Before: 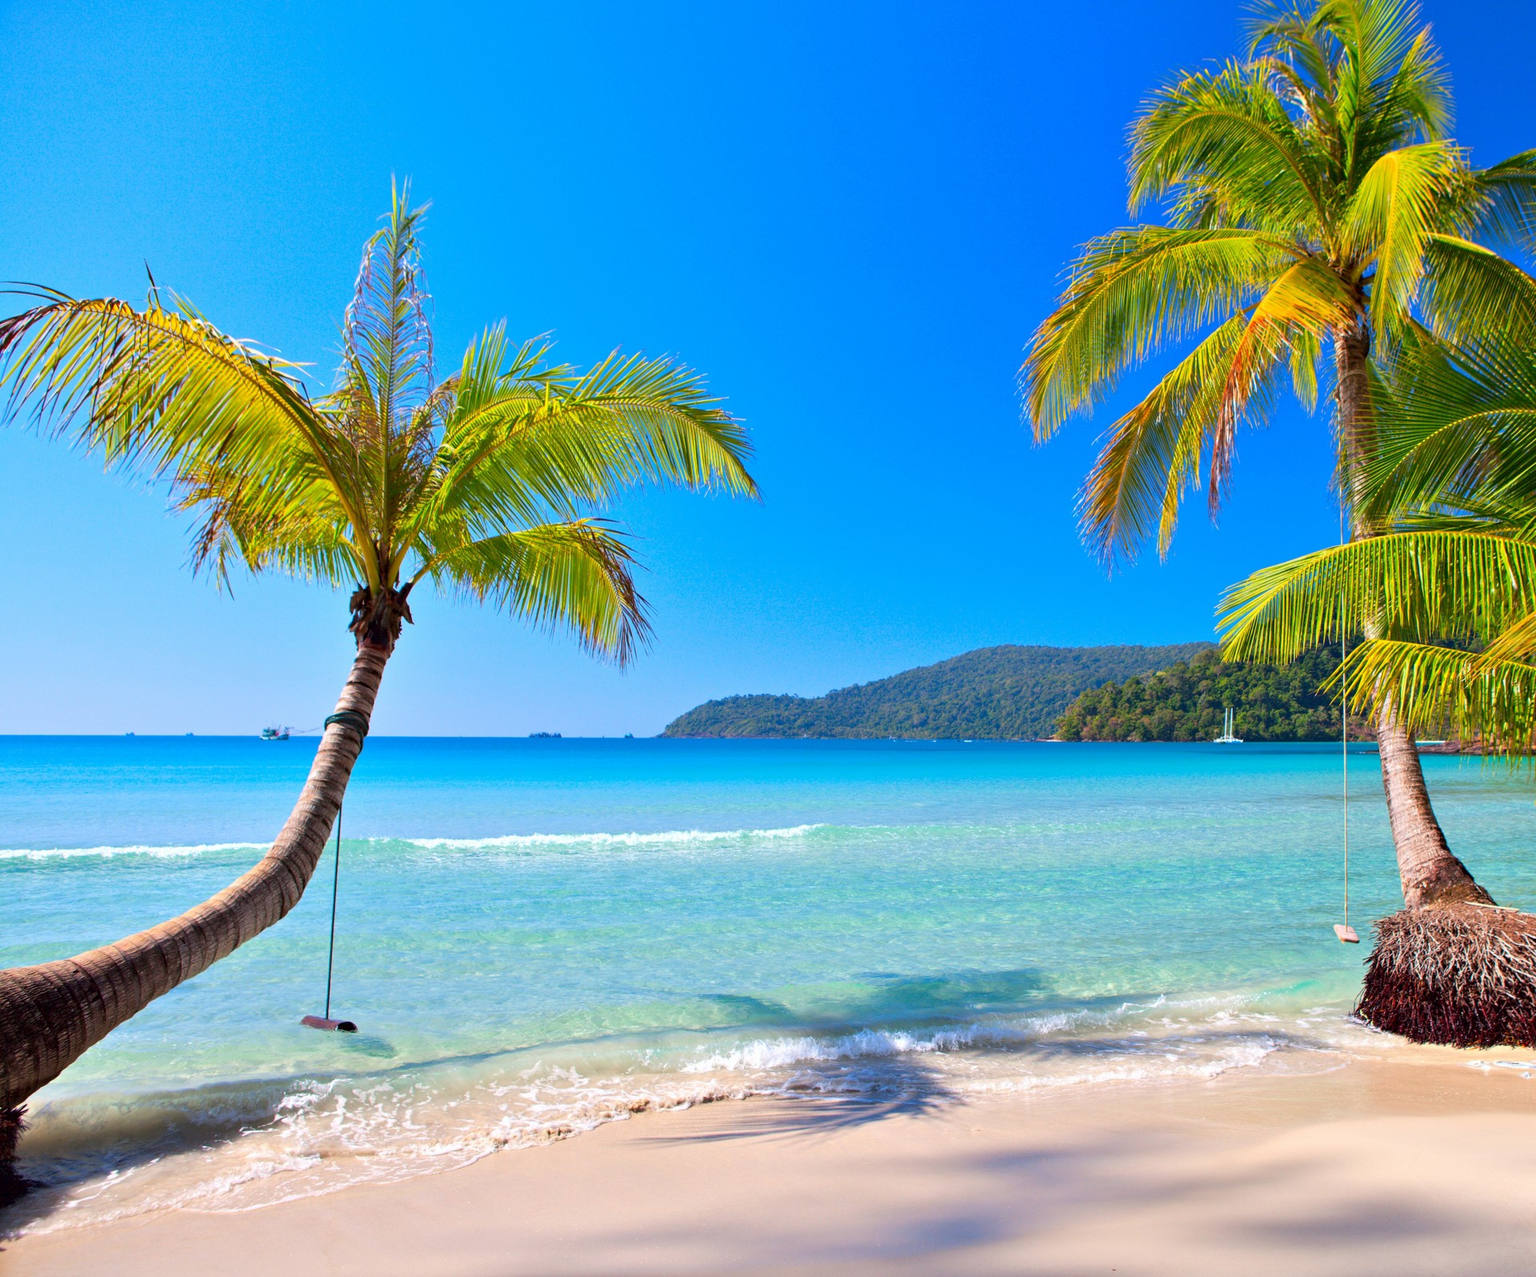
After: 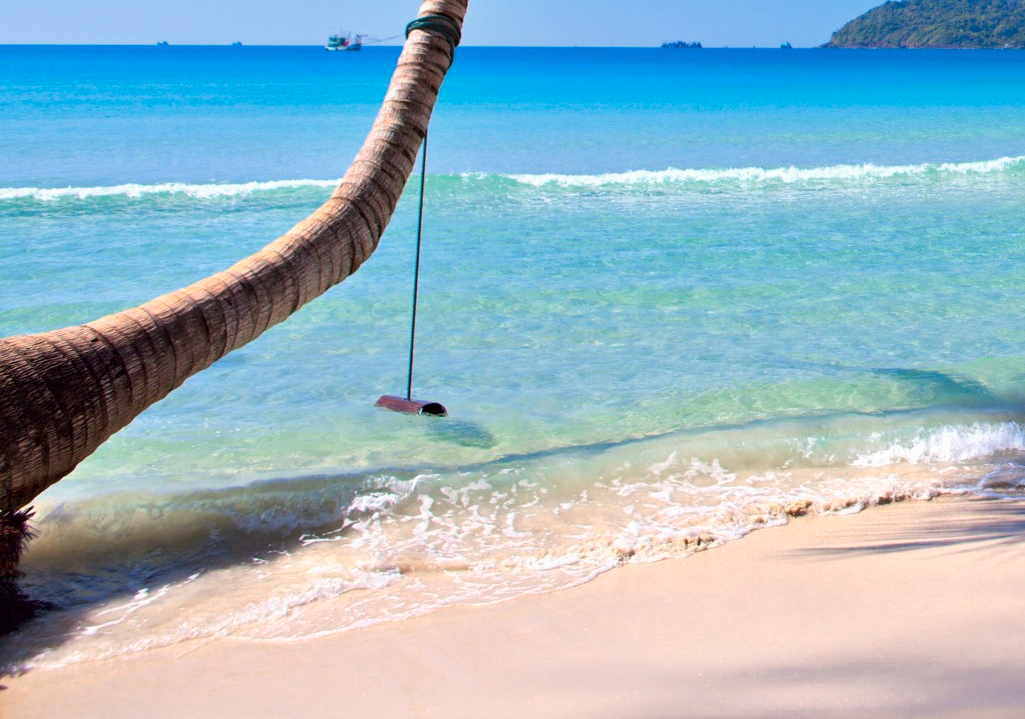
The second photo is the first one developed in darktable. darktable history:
crop and rotate: top 54.778%, right 46.61%, bottom 0.159%
color zones: curves: ch0 [(0, 0.465) (0.092, 0.596) (0.289, 0.464) (0.429, 0.453) (0.571, 0.464) (0.714, 0.455) (0.857, 0.462) (1, 0.465)]
rgb curve: mode RGB, independent channels
